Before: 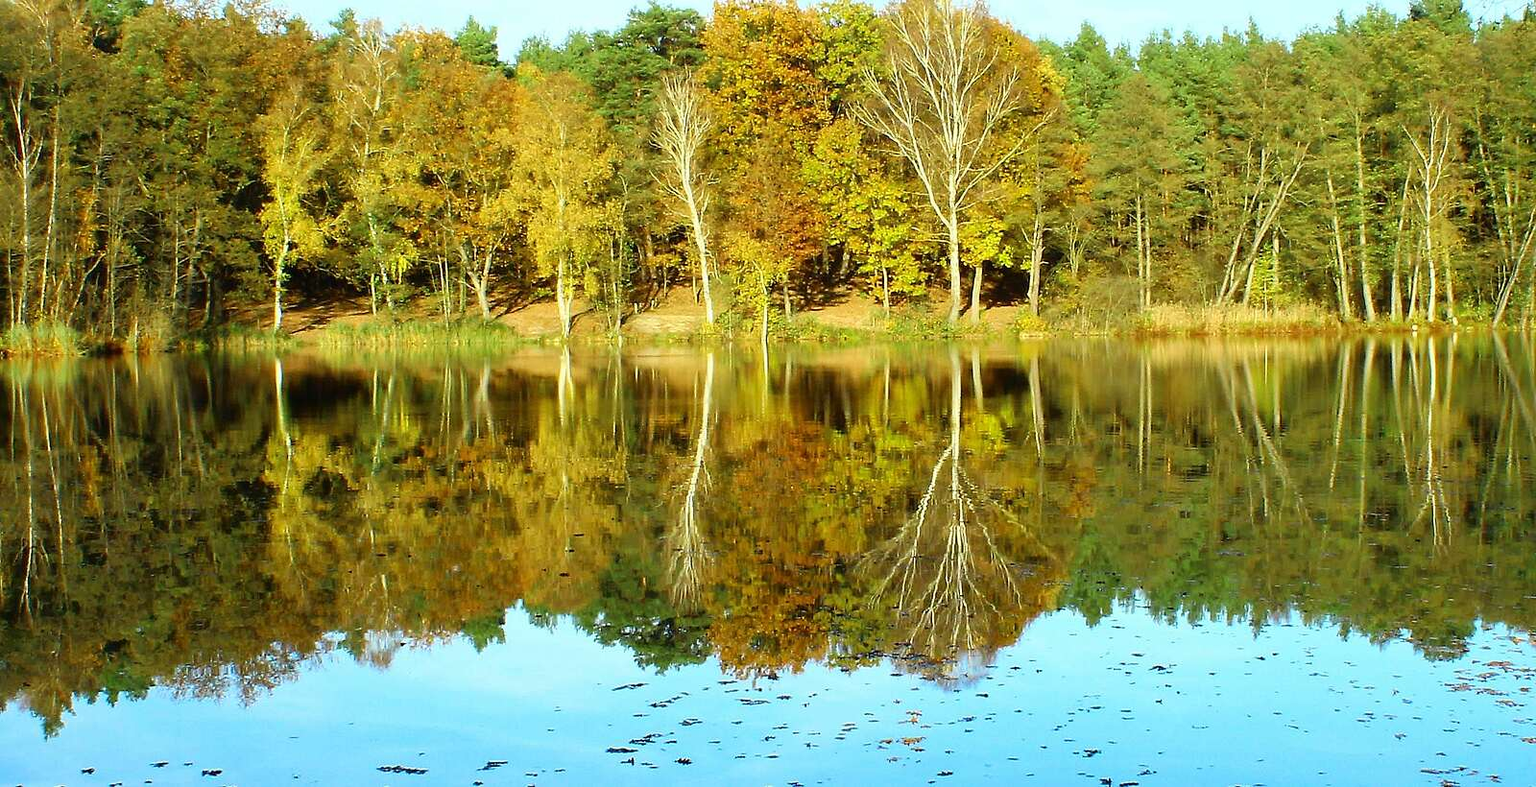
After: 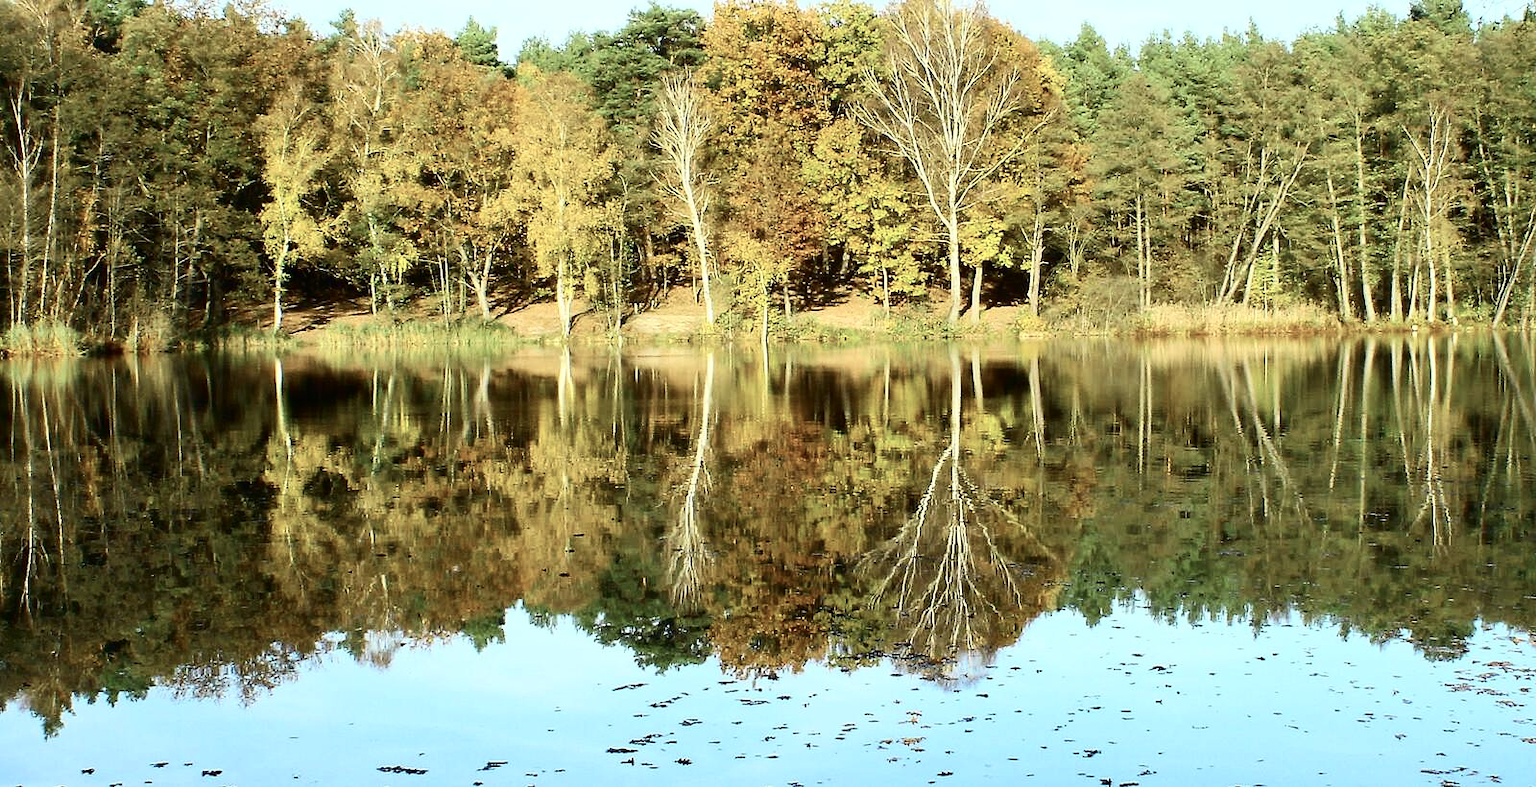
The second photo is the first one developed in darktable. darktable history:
contrast brightness saturation: contrast 0.248, saturation -0.32
